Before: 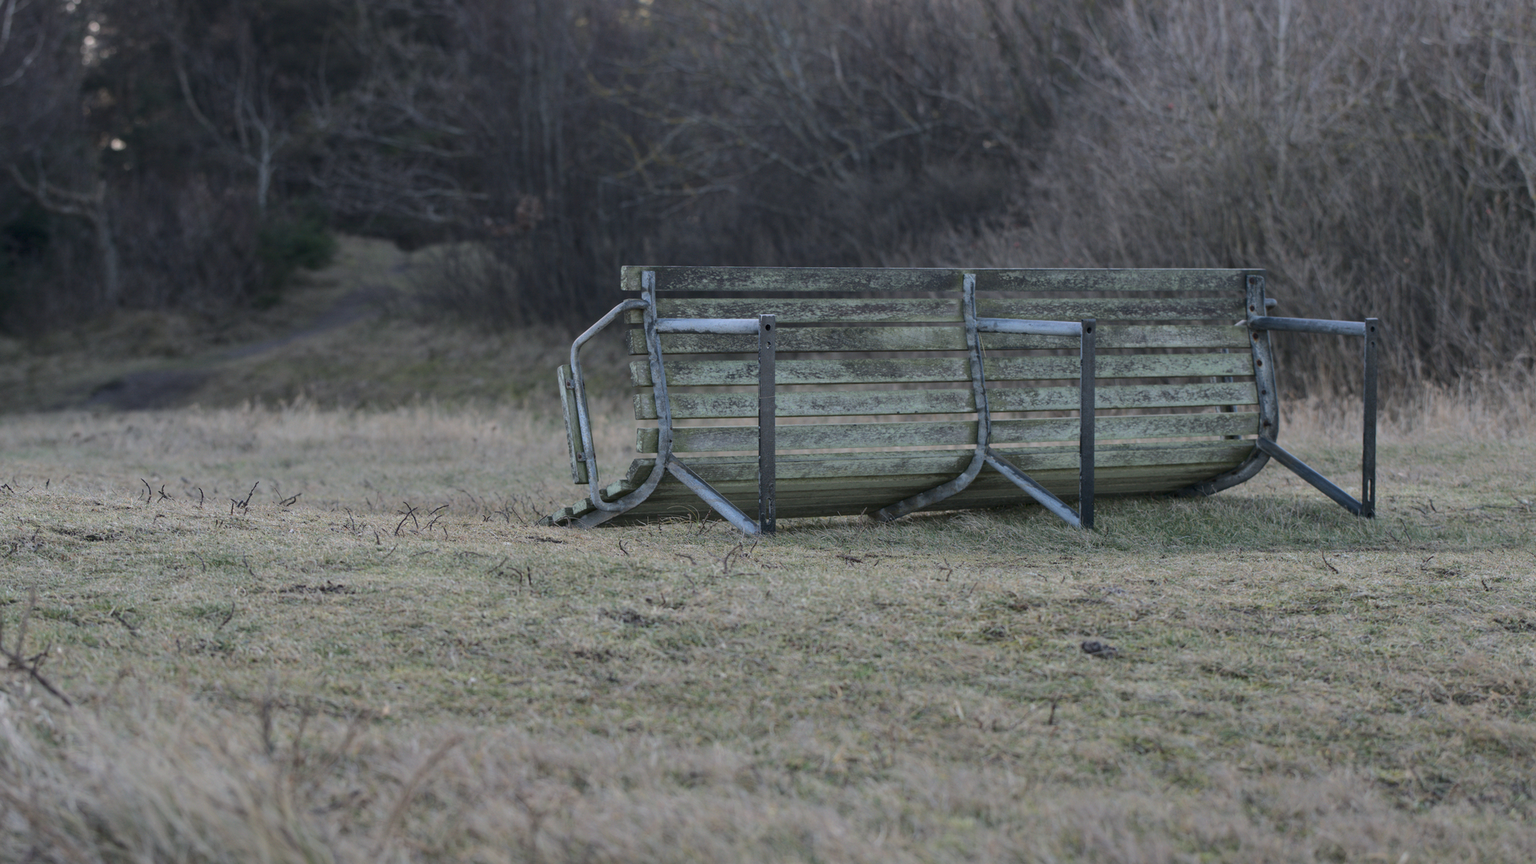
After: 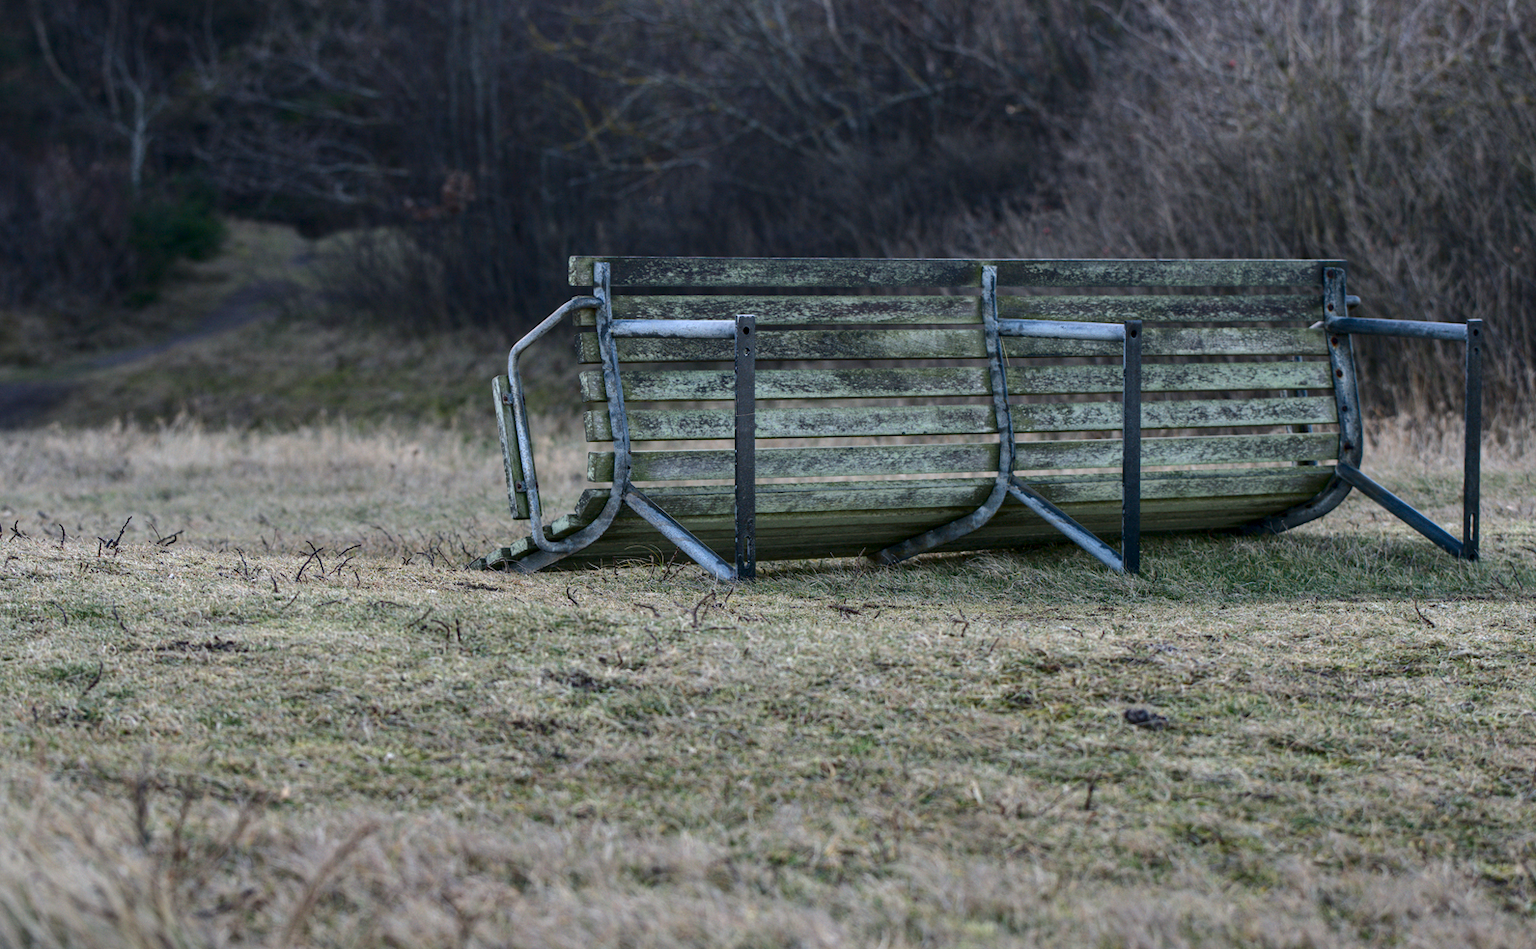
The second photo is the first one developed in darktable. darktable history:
crop: left 9.778%, top 6.262%, right 7.336%, bottom 2.538%
contrast brightness saturation: contrast 0.134, brightness -0.056, saturation 0.158
color balance rgb: perceptual saturation grading › global saturation 20%, perceptual saturation grading › highlights -49.121%, perceptual saturation grading › shadows 24.669%, perceptual brilliance grading › highlights 11.744%, global vibrance 20%
local contrast: on, module defaults
